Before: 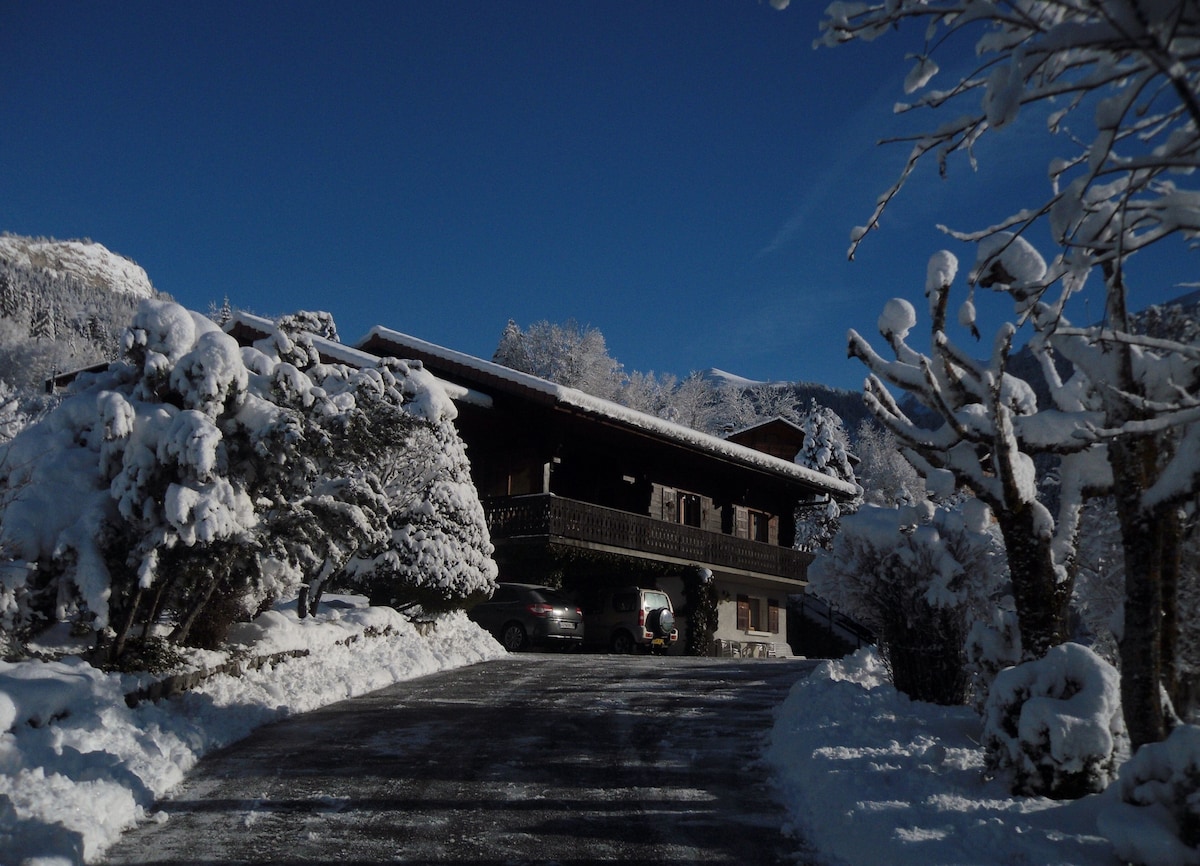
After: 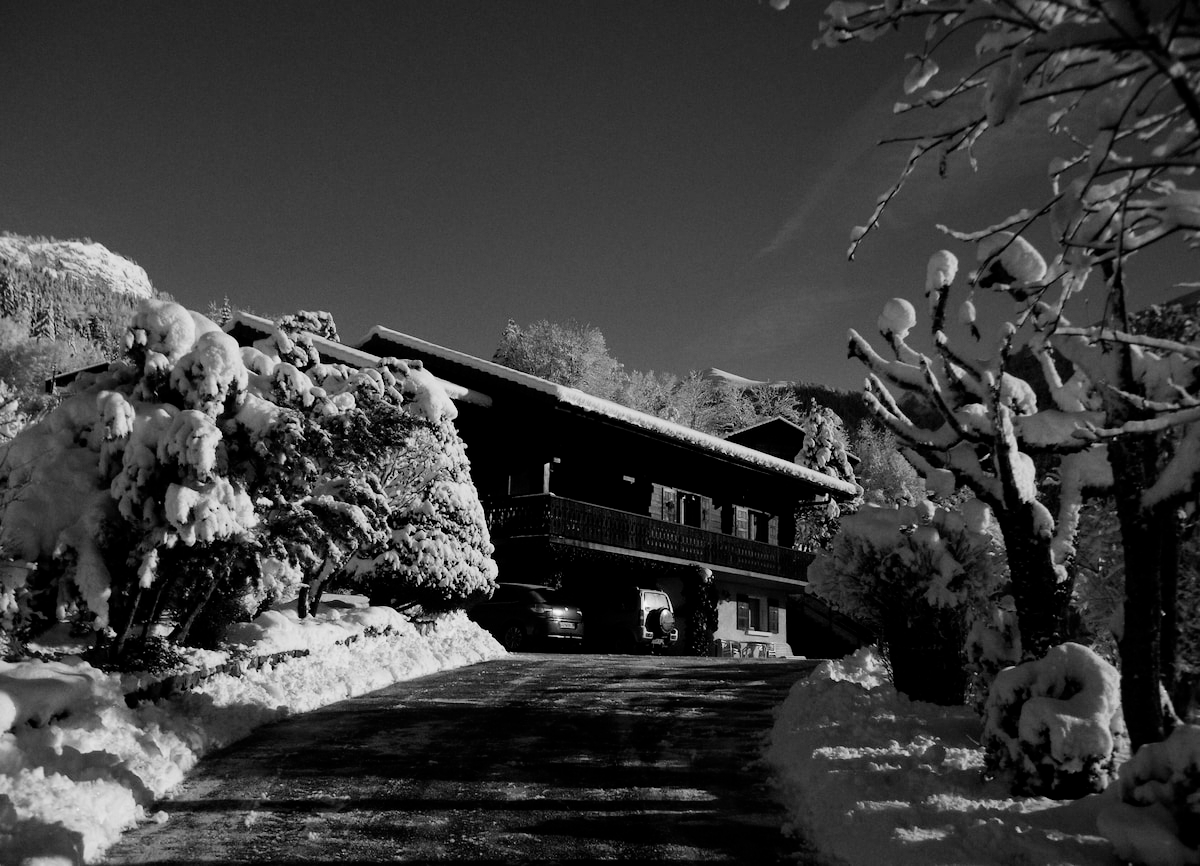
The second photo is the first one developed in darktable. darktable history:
filmic rgb: middle gray luminance 12.74%, black relative exposure -10.13 EV, white relative exposure 3.47 EV, threshold 6 EV, target black luminance 0%, hardness 5.74, latitude 44.69%, contrast 1.221, highlights saturation mix 5%, shadows ↔ highlights balance 26.78%, add noise in highlights 0, preserve chrominance no, color science v3 (2019), use custom middle-gray values true, iterations of high-quality reconstruction 0, contrast in highlights soft, enable highlight reconstruction true
monochrome: a 32, b 64, size 2.3
